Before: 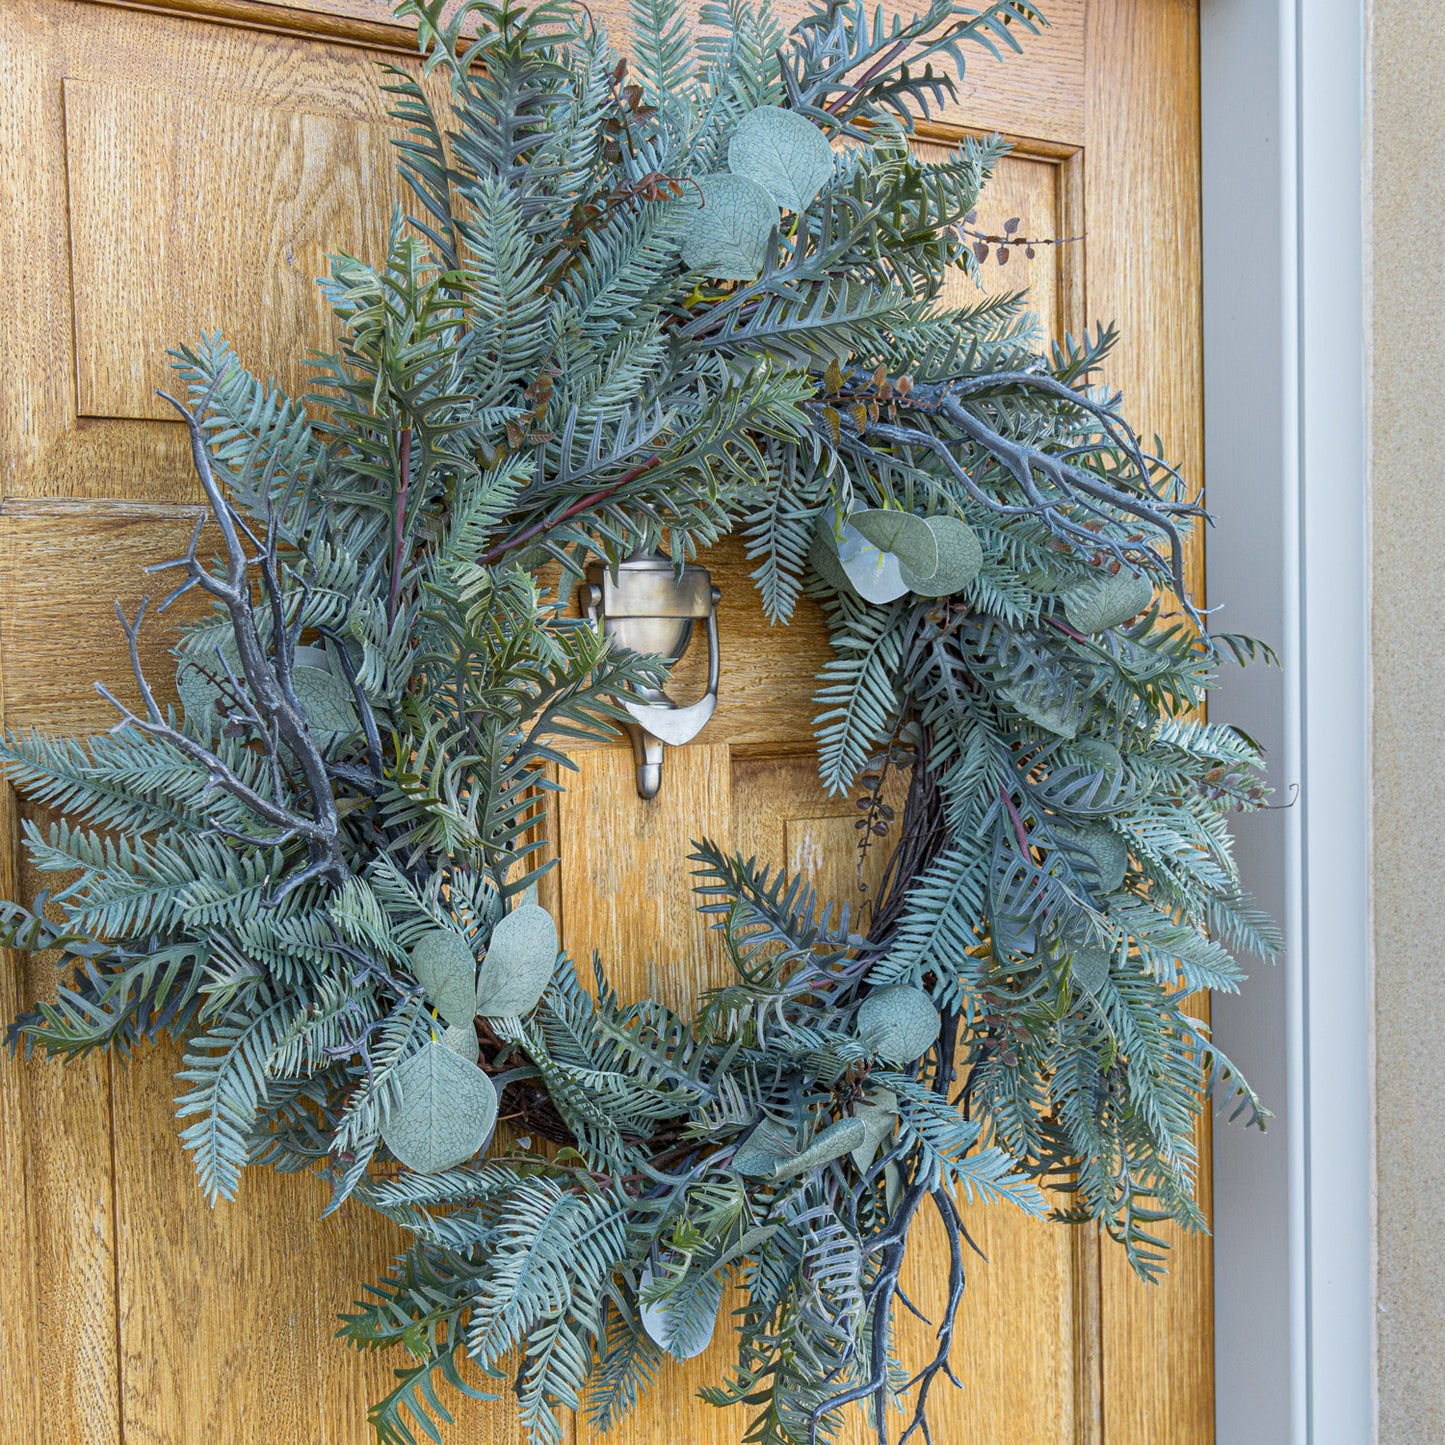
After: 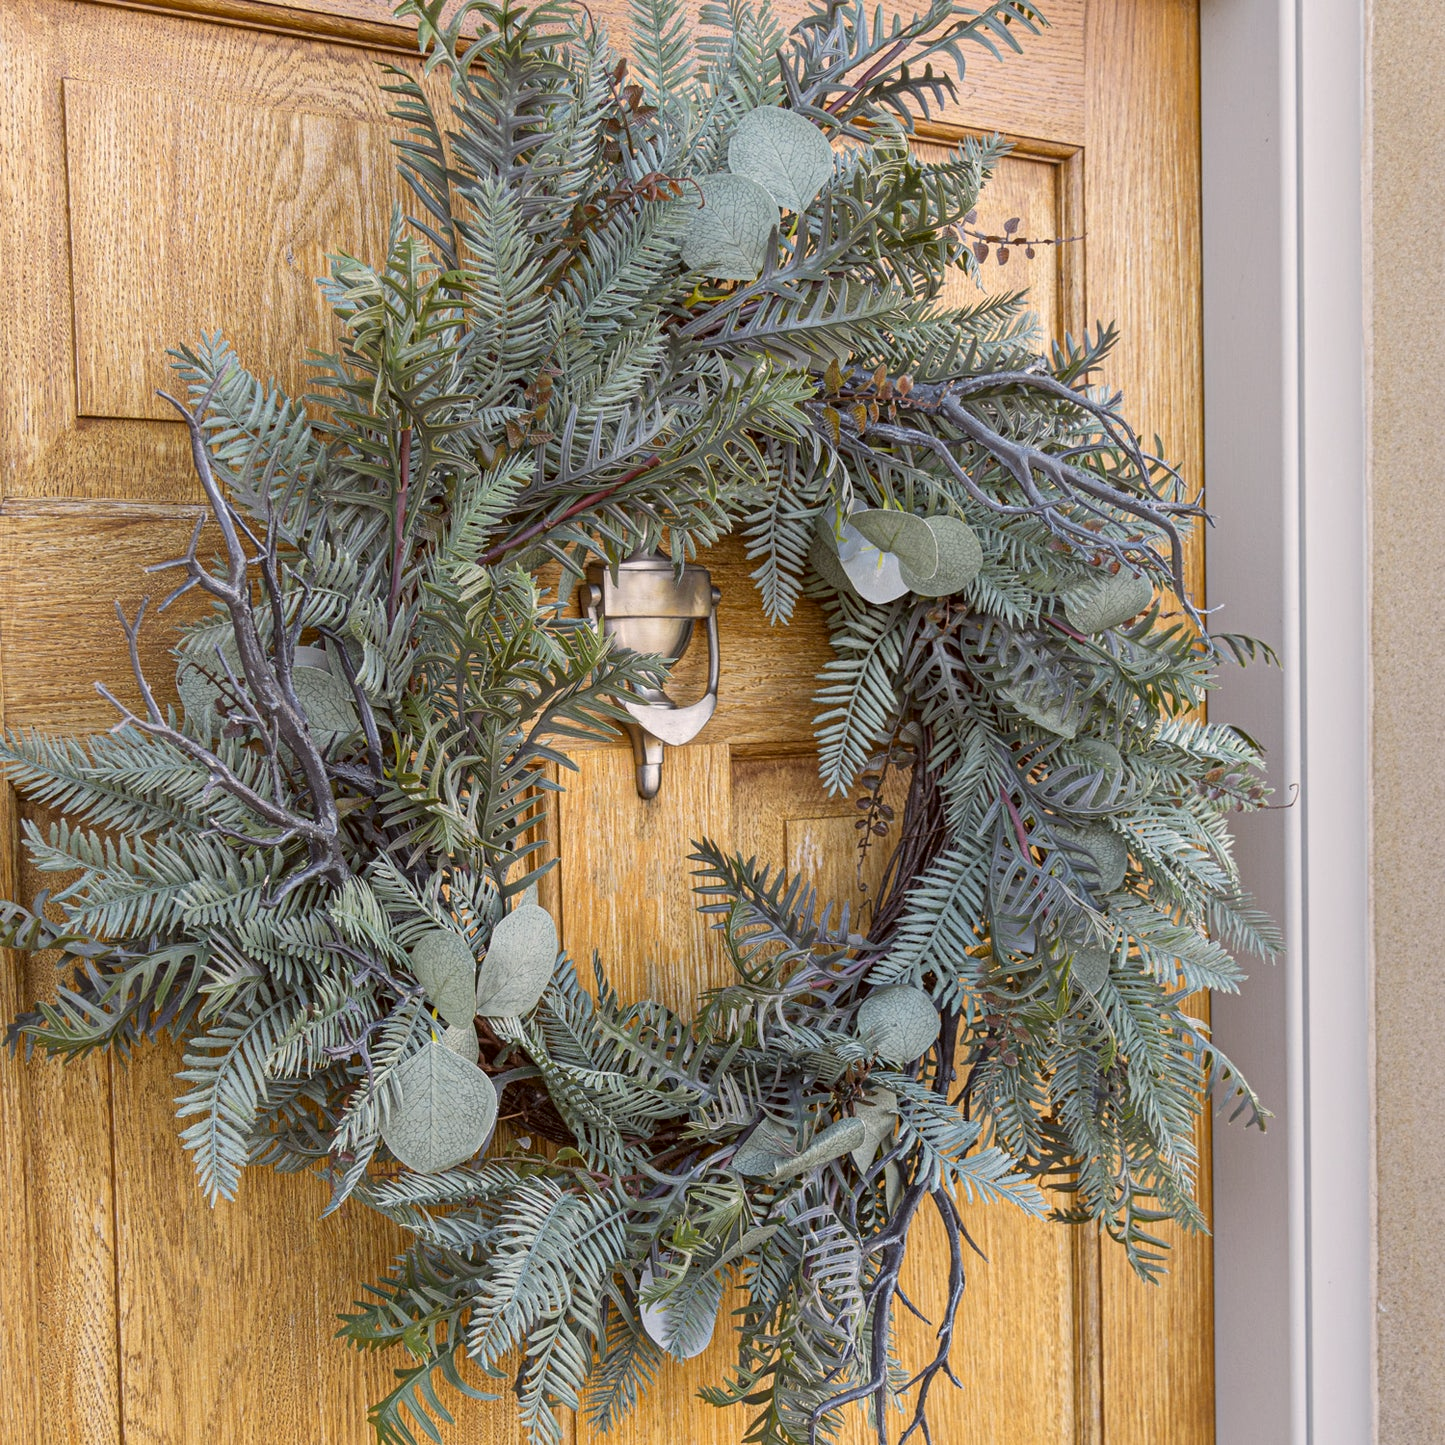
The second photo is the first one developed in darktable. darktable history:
shadows and highlights: shadows 52.34, highlights -28.23, soften with gaussian
color correction: highlights a* 6.27, highlights b* 8.19, shadows a* 5.94, shadows b* 7.23, saturation 0.9
